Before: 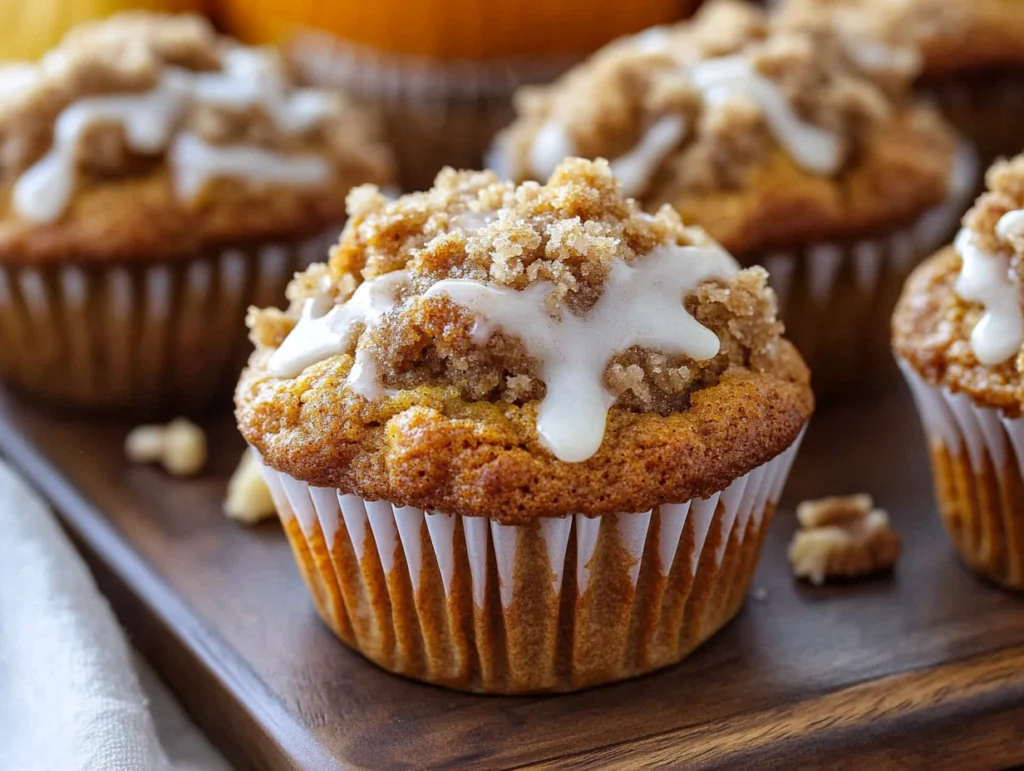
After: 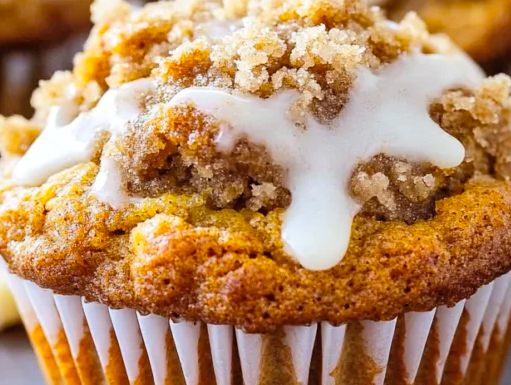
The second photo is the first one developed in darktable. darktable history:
shadows and highlights: shadows 29.32, highlights -29.32, low approximation 0.01, soften with gaussian
crop: left 25%, top 25%, right 25%, bottom 25%
tone curve: curves: ch0 [(0, 0) (0.004, 0.001) (0.133, 0.16) (0.325, 0.399) (0.475, 0.588) (0.832, 0.903) (1, 1)], color space Lab, linked channels, preserve colors none
contrast brightness saturation: contrast 0.05
color correction: saturation 0.8
color balance: output saturation 120%
tone equalizer: on, module defaults
